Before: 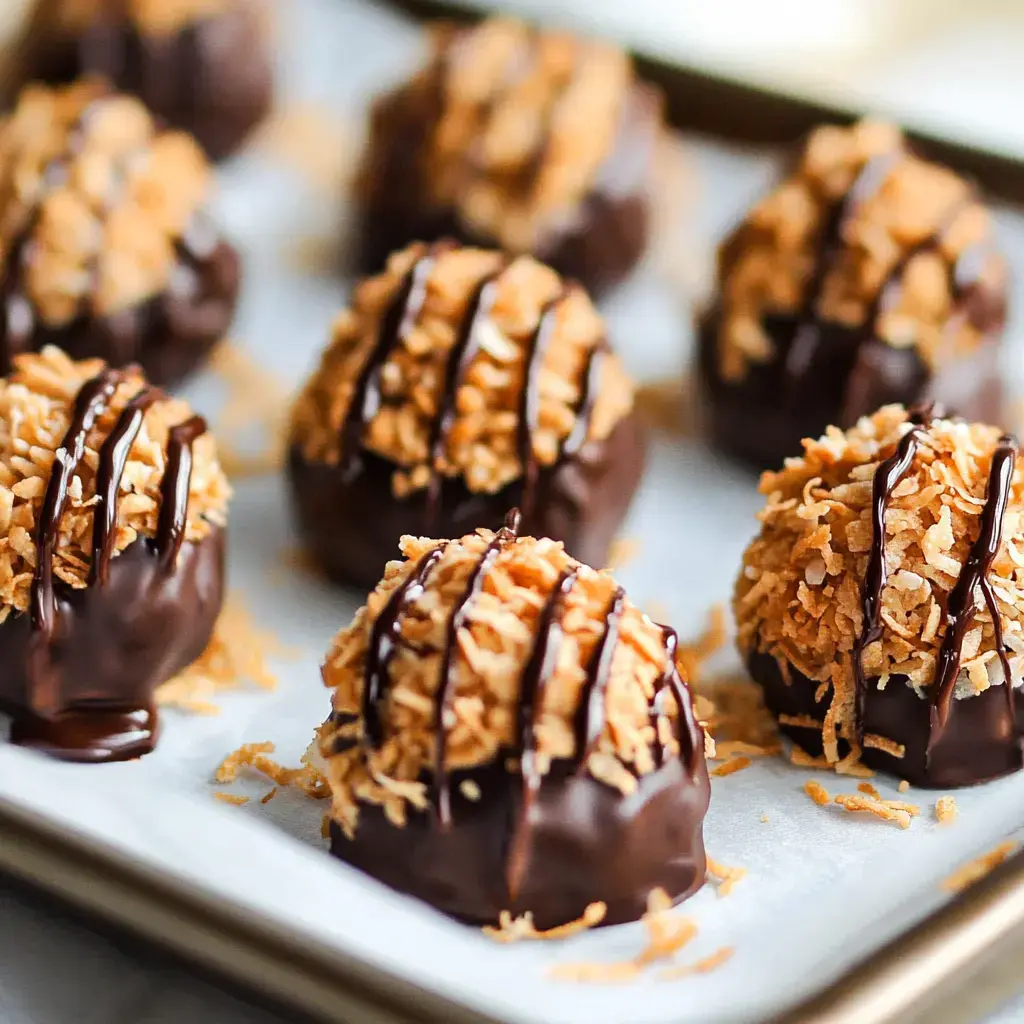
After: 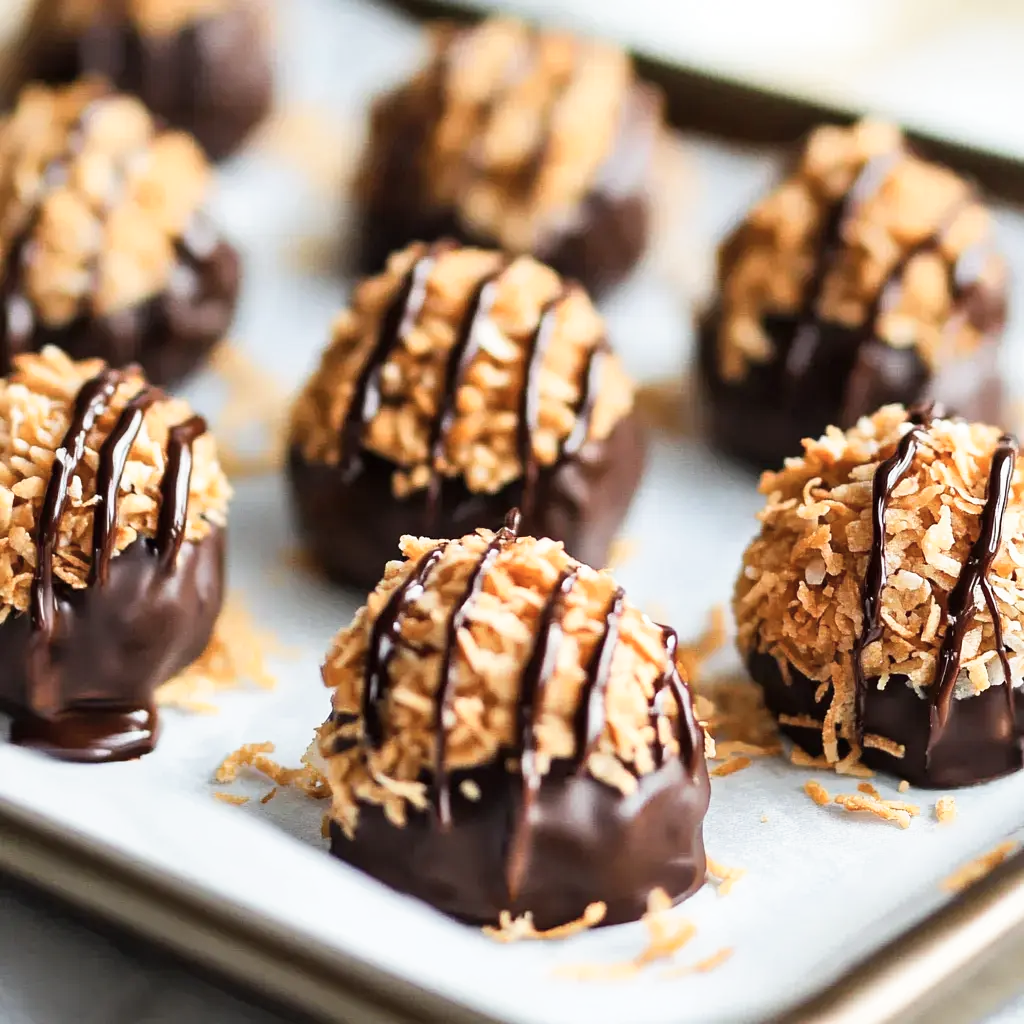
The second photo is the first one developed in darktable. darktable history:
contrast brightness saturation: saturation -0.165
tone curve: curves: ch0 [(0, 0) (0.003, 0.003) (0.011, 0.012) (0.025, 0.027) (0.044, 0.048) (0.069, 0.076) (0.1, 0.109) (0.136, 0.148) (0.177, 0.194) (0.224, 0.245) (0.277, 0.303) (0.335, 0.366) (0.399, 0.436) (0.468, 0.511) (0.543, 0.593) (0.623, 0.681) (0.709, 0.775) (0.801, 0.875) (0.898, 0.954) (1, 1)], preserve colors none
